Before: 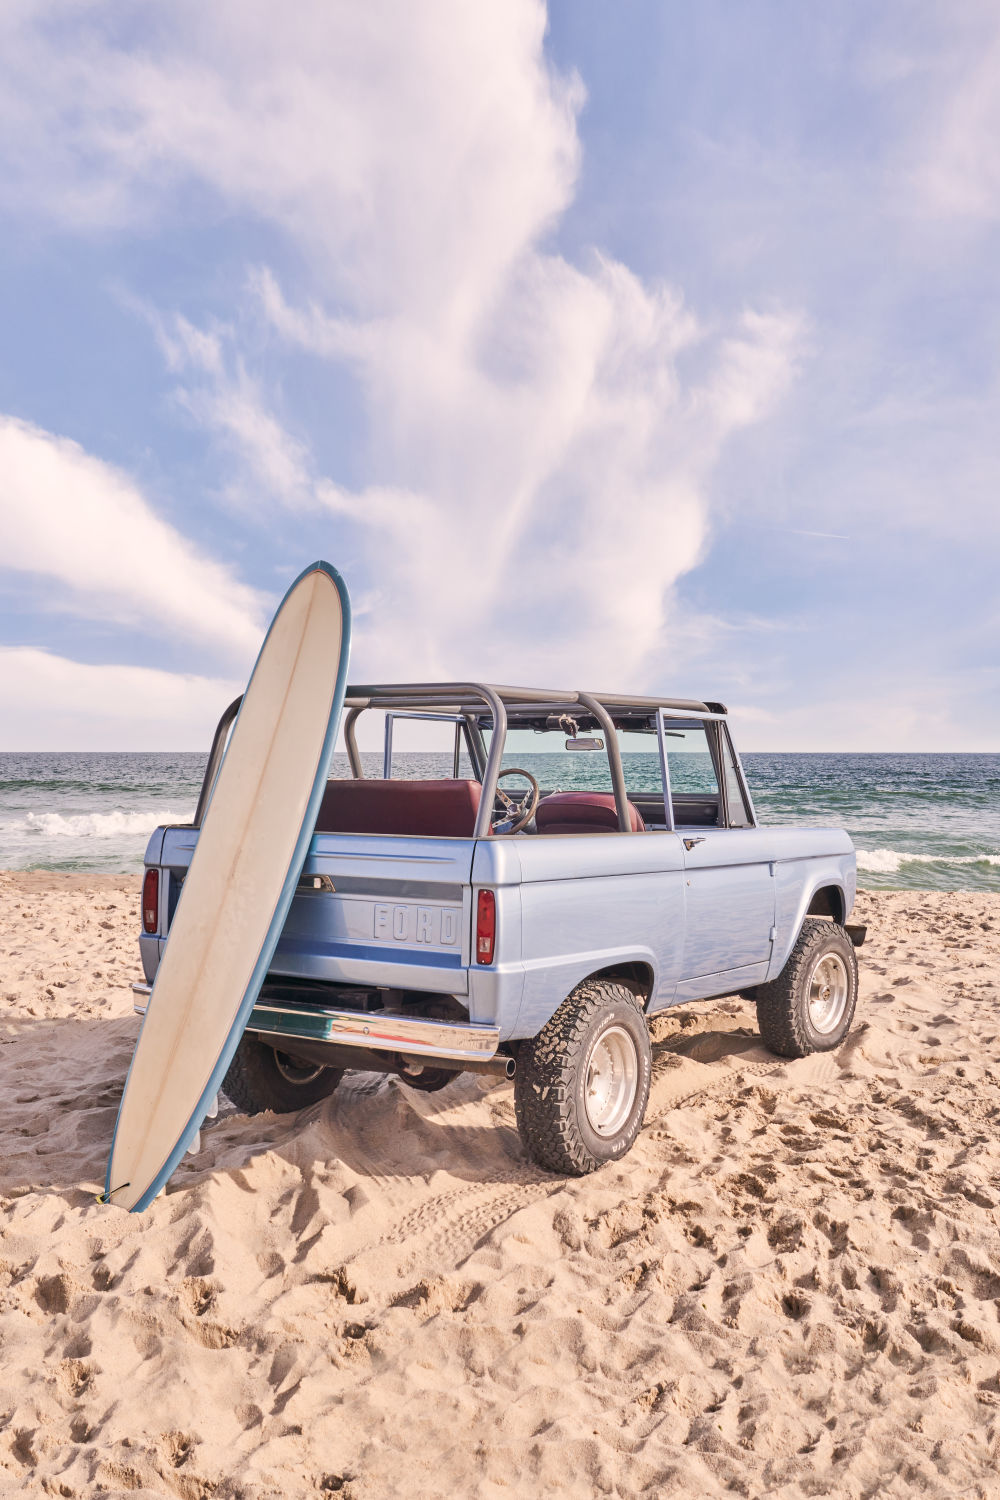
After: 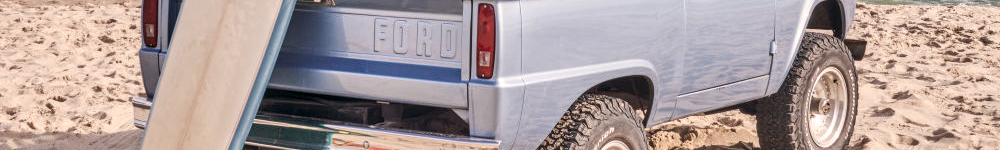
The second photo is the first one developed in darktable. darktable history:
contrast brightness saturation: saturation -0.1
local contrast: detail 130%
shadows and highlights: shadows 37.27, highlights -28.18, soften with gaussian
crop and rotate: top 59.084%, bottom 30.916%
